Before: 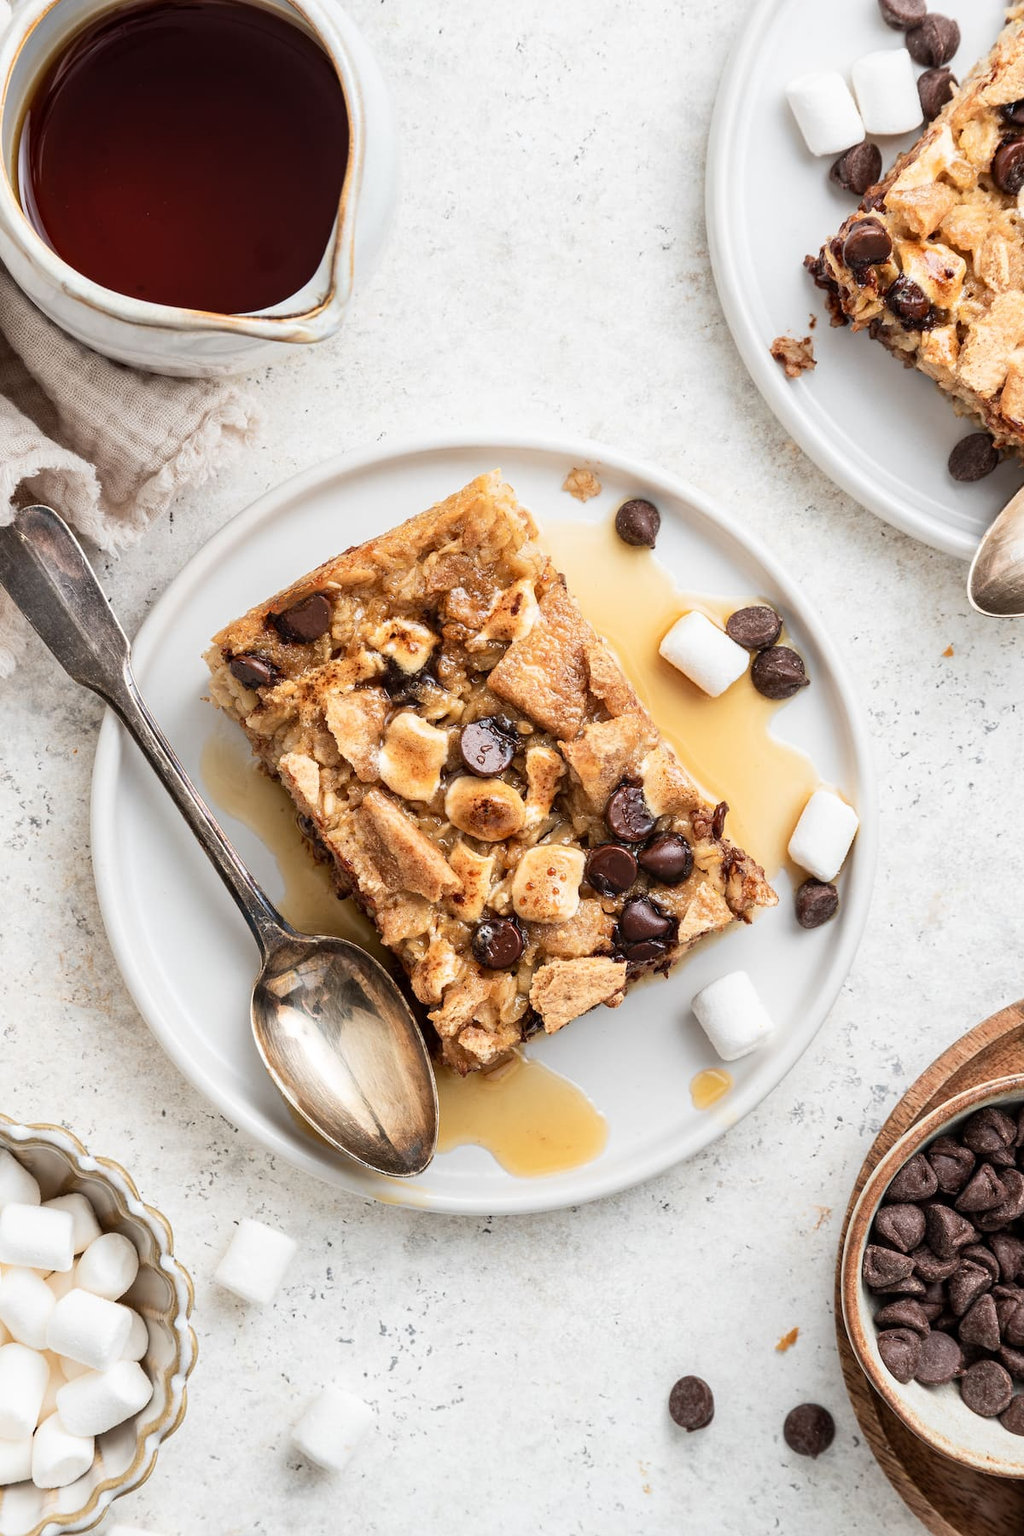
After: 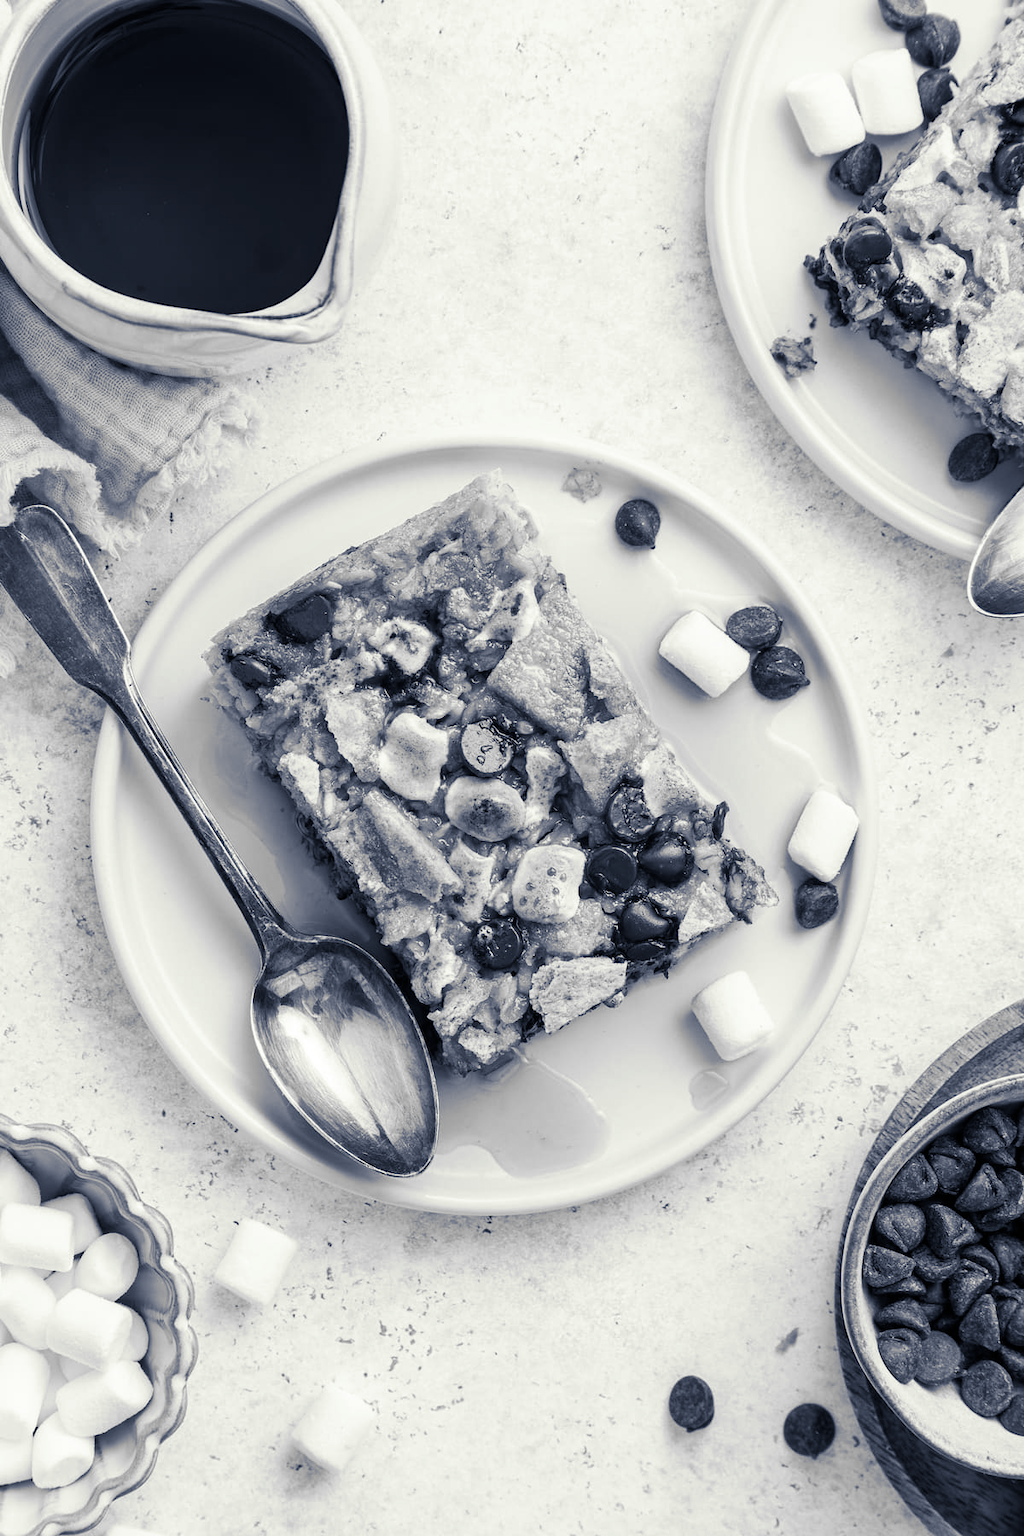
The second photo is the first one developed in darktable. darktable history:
split-toning: shadows › hue 230.4°
monochrome: on, module defaults
